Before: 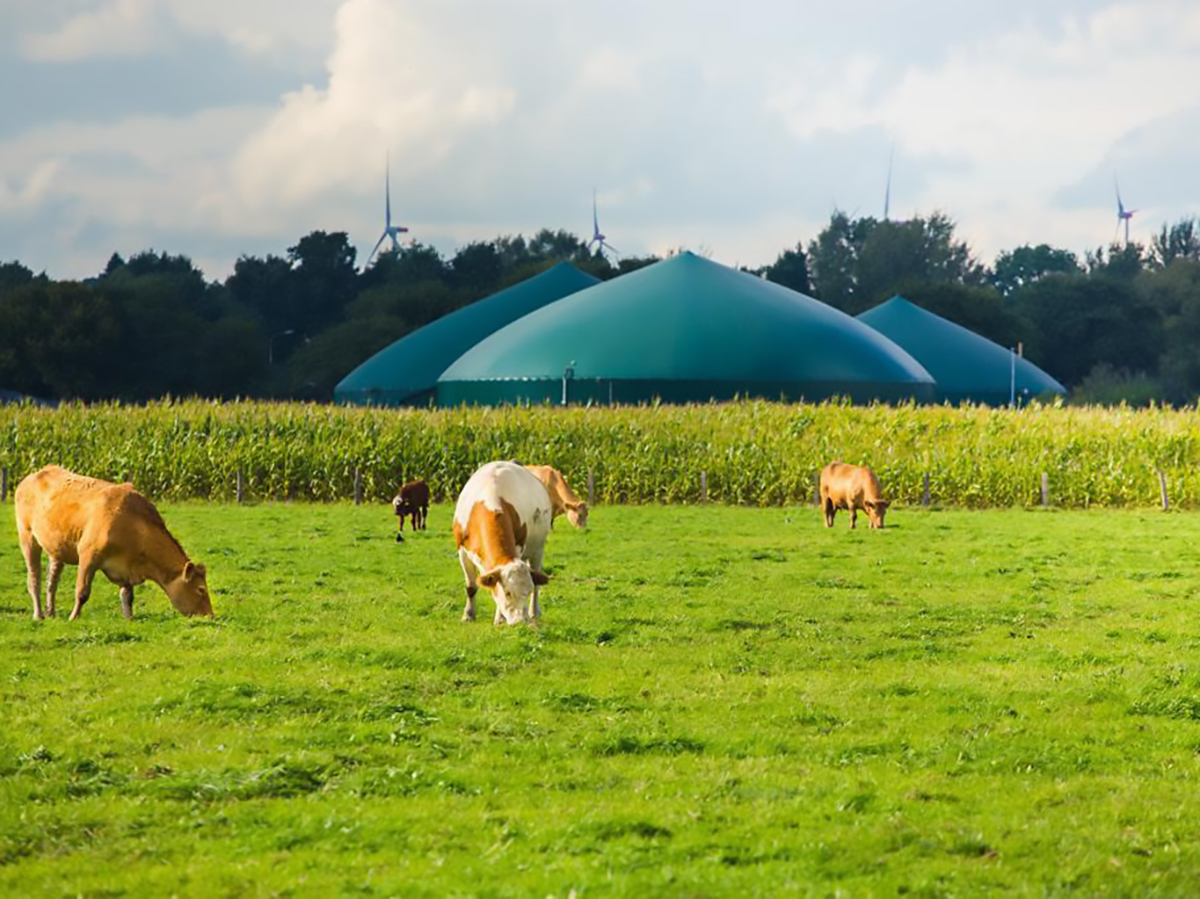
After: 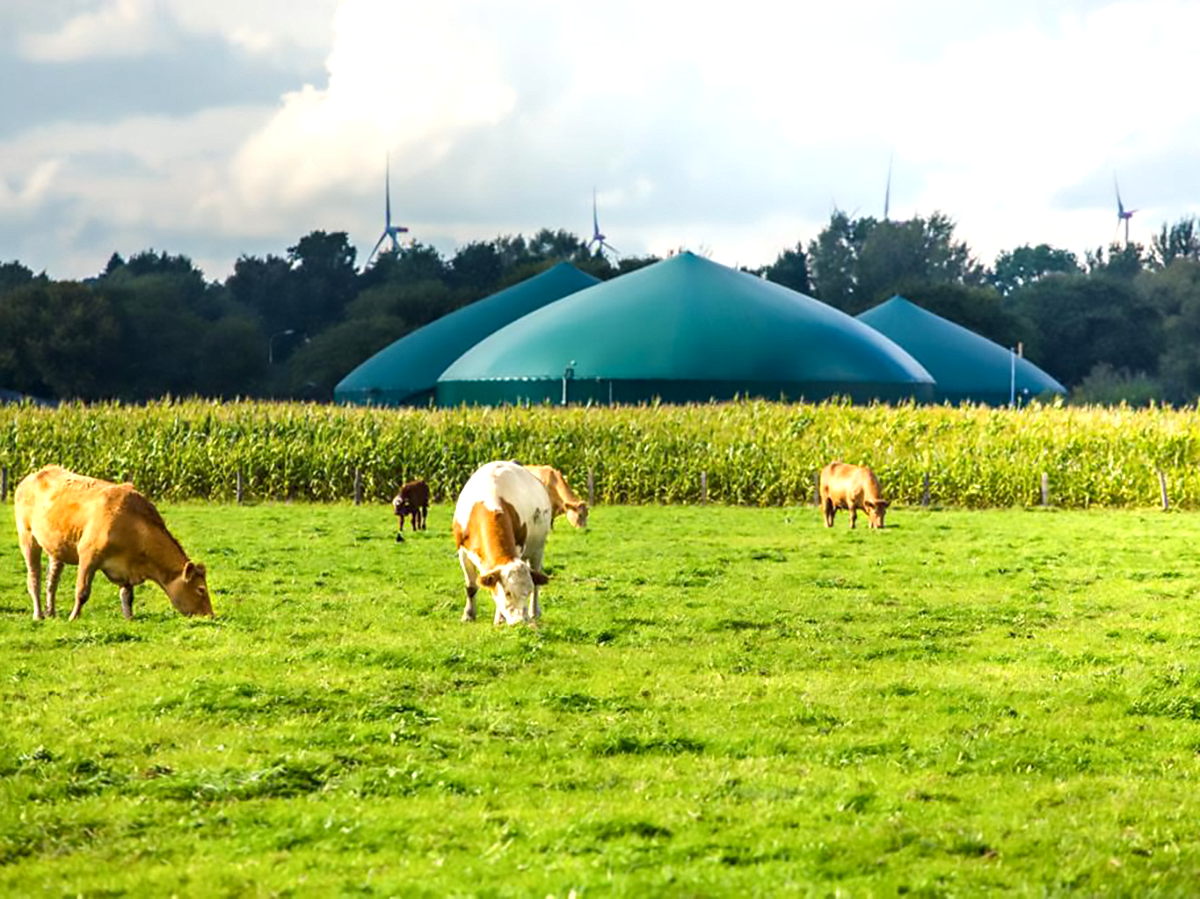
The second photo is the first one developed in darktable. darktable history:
exposure: black level correction 0.001, exposure 0.498 EV, compensate highlight preservation false
local contrast: detail 142%
